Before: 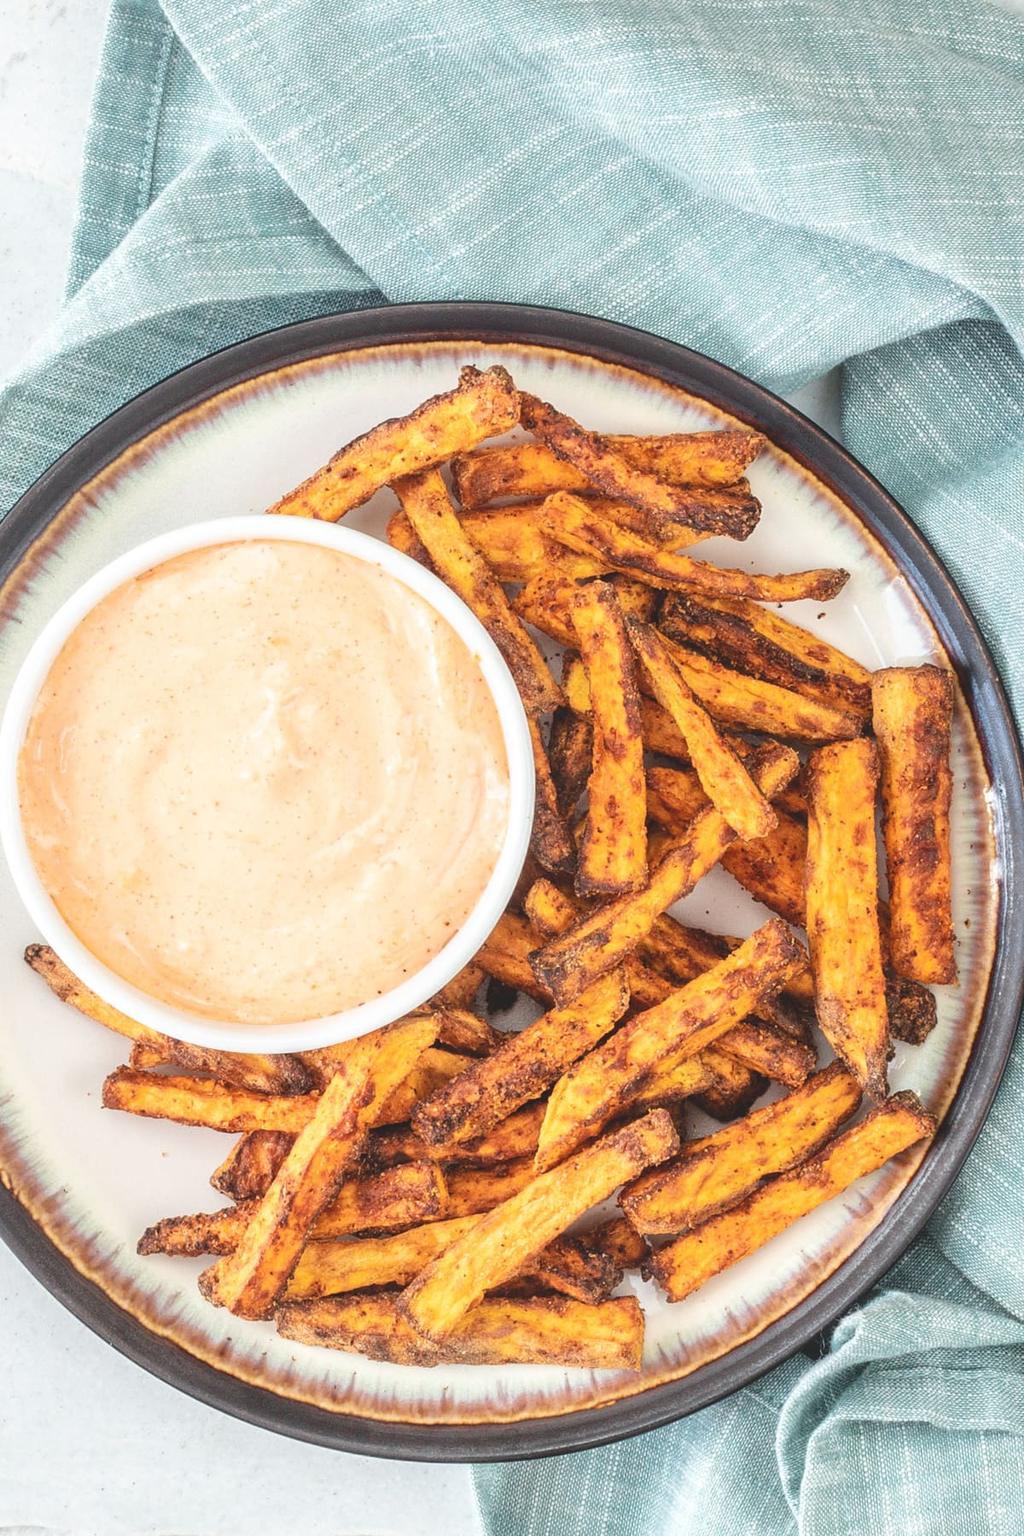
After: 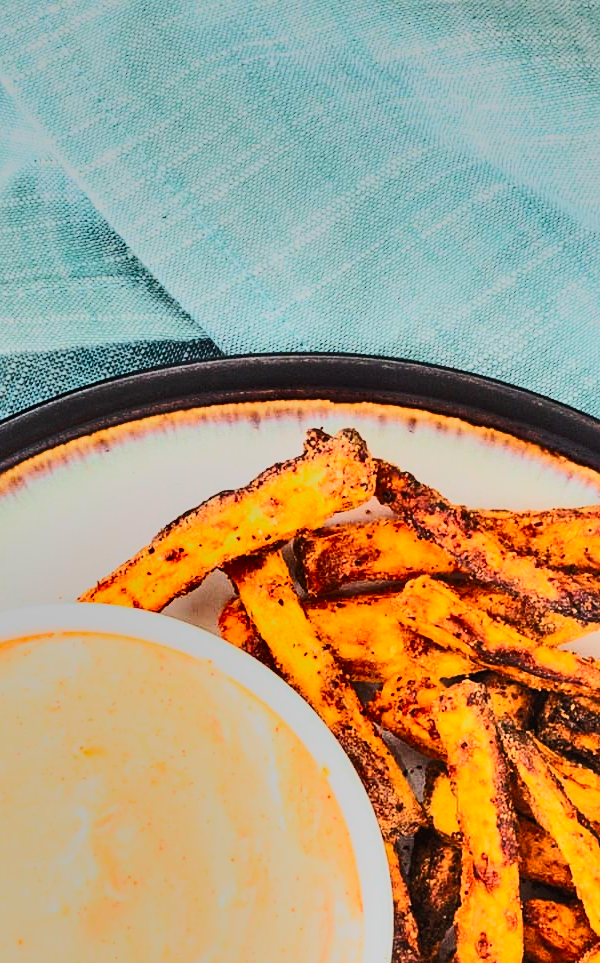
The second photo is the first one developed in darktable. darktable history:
rgb curve: curves: ch0 [(0, 0) (0.21, 0.15) (0.24, 0.21) (0.5, 0.75) (0.75, 0.96) (0.89, 0.99) (1, 1)]; ch1 [(0, 0.02) (0.21, 0.13) (0.25, 0.2) (0.5, 0.67) (0.75, 0.9) (0.89, 0.97) (1, 1)]; ch2 [(0, 0.02) (0.21, 0.13) (0.25, 0.2) (0.5, 0.67) (0.75, 0.9) (0.89, 0.97) (1, 1)], compensate middle gray true
crop: left 19.556%, right 30.401%, bottom 46.458%
shadows and highlights: shadows 80.73, white point adjustment -9.07, highlights -61.46, soften with gaussian
sharpen: amount 0.2
